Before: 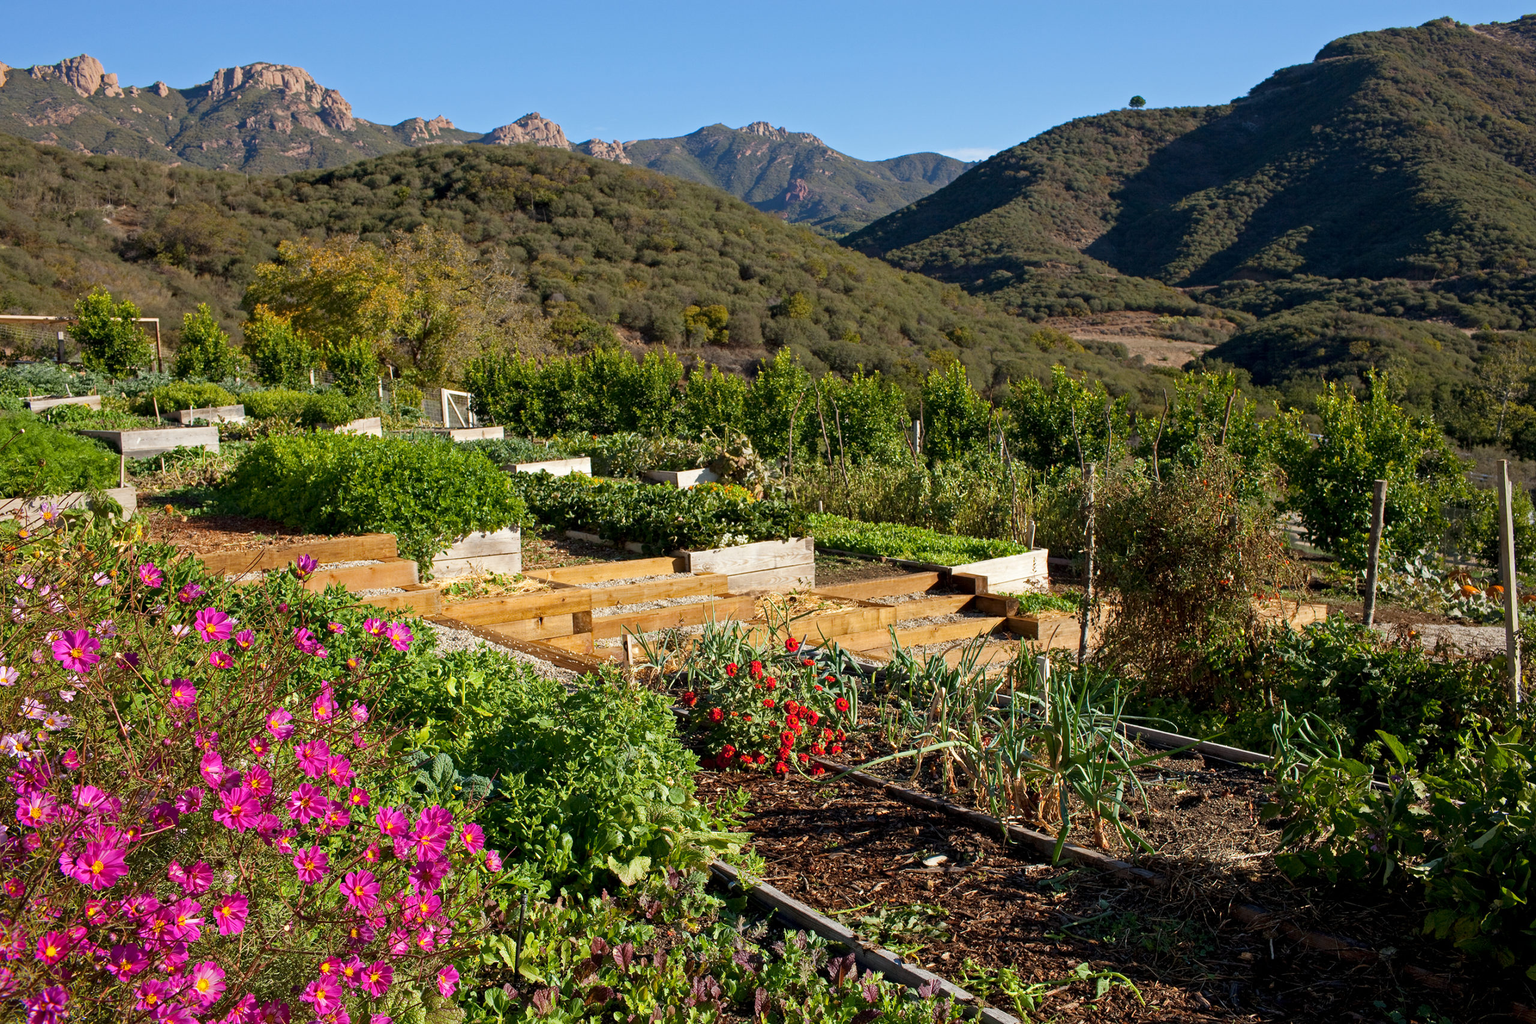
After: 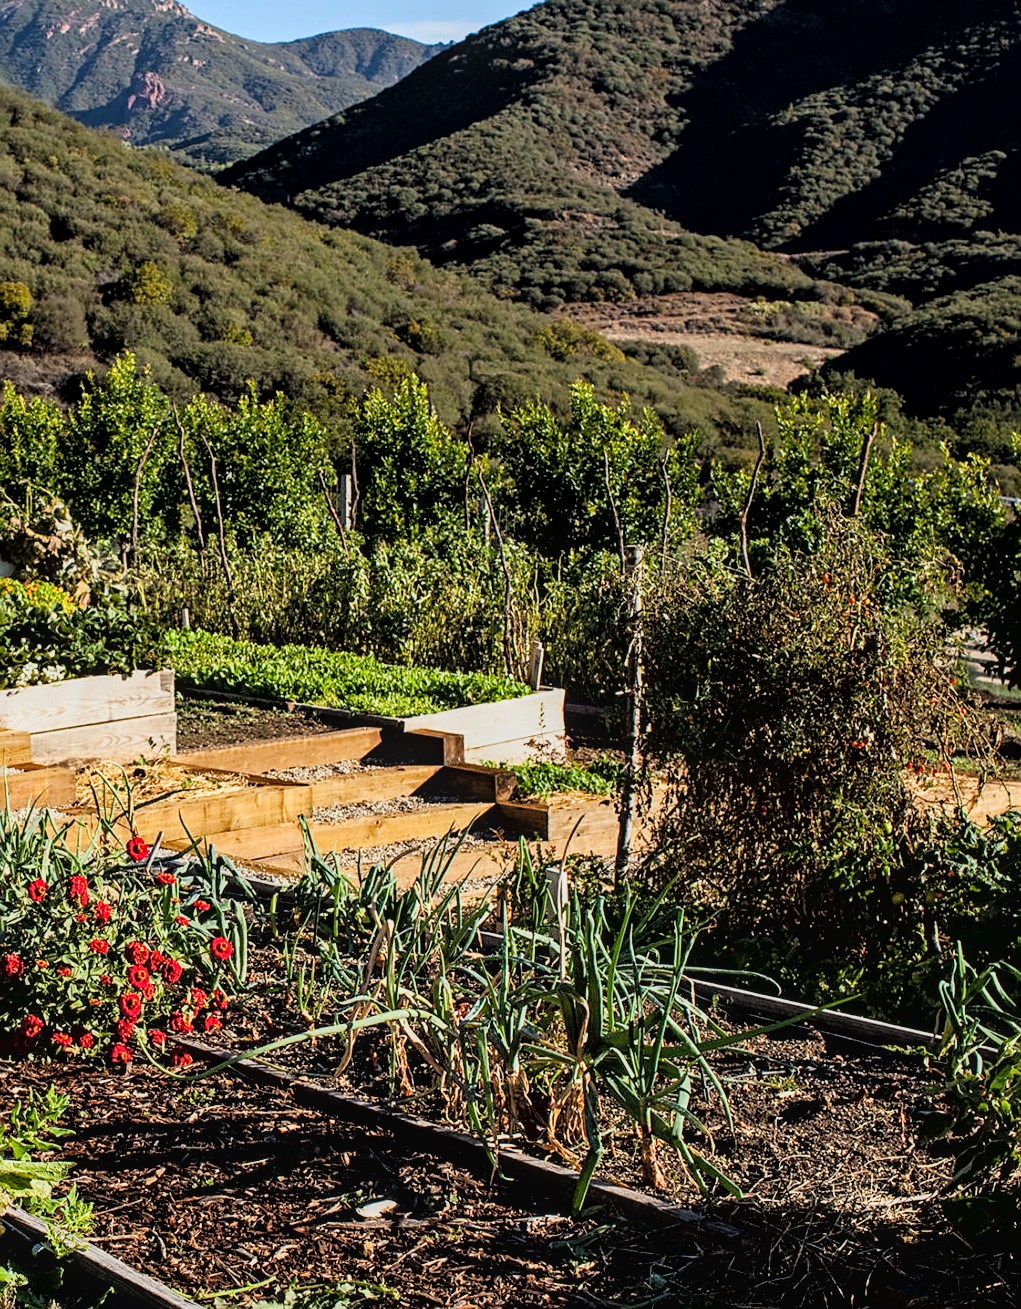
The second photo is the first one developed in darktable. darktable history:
sharpen: on, module defaults
local contrast: on, module defaults
crop: left 46.177%, top 13.258%, right 13.937%, bottom 10.044%
tone curve: curves: ch0 [(0, 0.013) (0.054, 0.018) (0.205, 0.191) (0.289, 0.292) (0.39, 0.424) (0.493, 0.551) (0.647, 0.752) (0.778, 0.895) (1, 0.998)]; ch1 [(0, 0) (0.385, 0.343) (0.439, 0.415) (0.494, 0.495) (0.501, 0.501) (0.51, 0.509) (0.54, 0.546) (0.586, 0.606) (0.66, 0.701) (0.783, 0.804) (1, 1)]; ch2 [(0, 0) (0.32, 0.281) (0.403, 0.399) (0.441, 0.428) (0.47, 0.469) (0.498, 0.496) (0.524, 0.538) (0.566, 0.579) (0.633, 0.665) (0.7, 0.711) (1, 1)], color space Lab, linked channels, preserve colors none
filmic rgb: black relative exposure -7.99 EV, white relative exposure 4.02 EV, hardness 4.18
